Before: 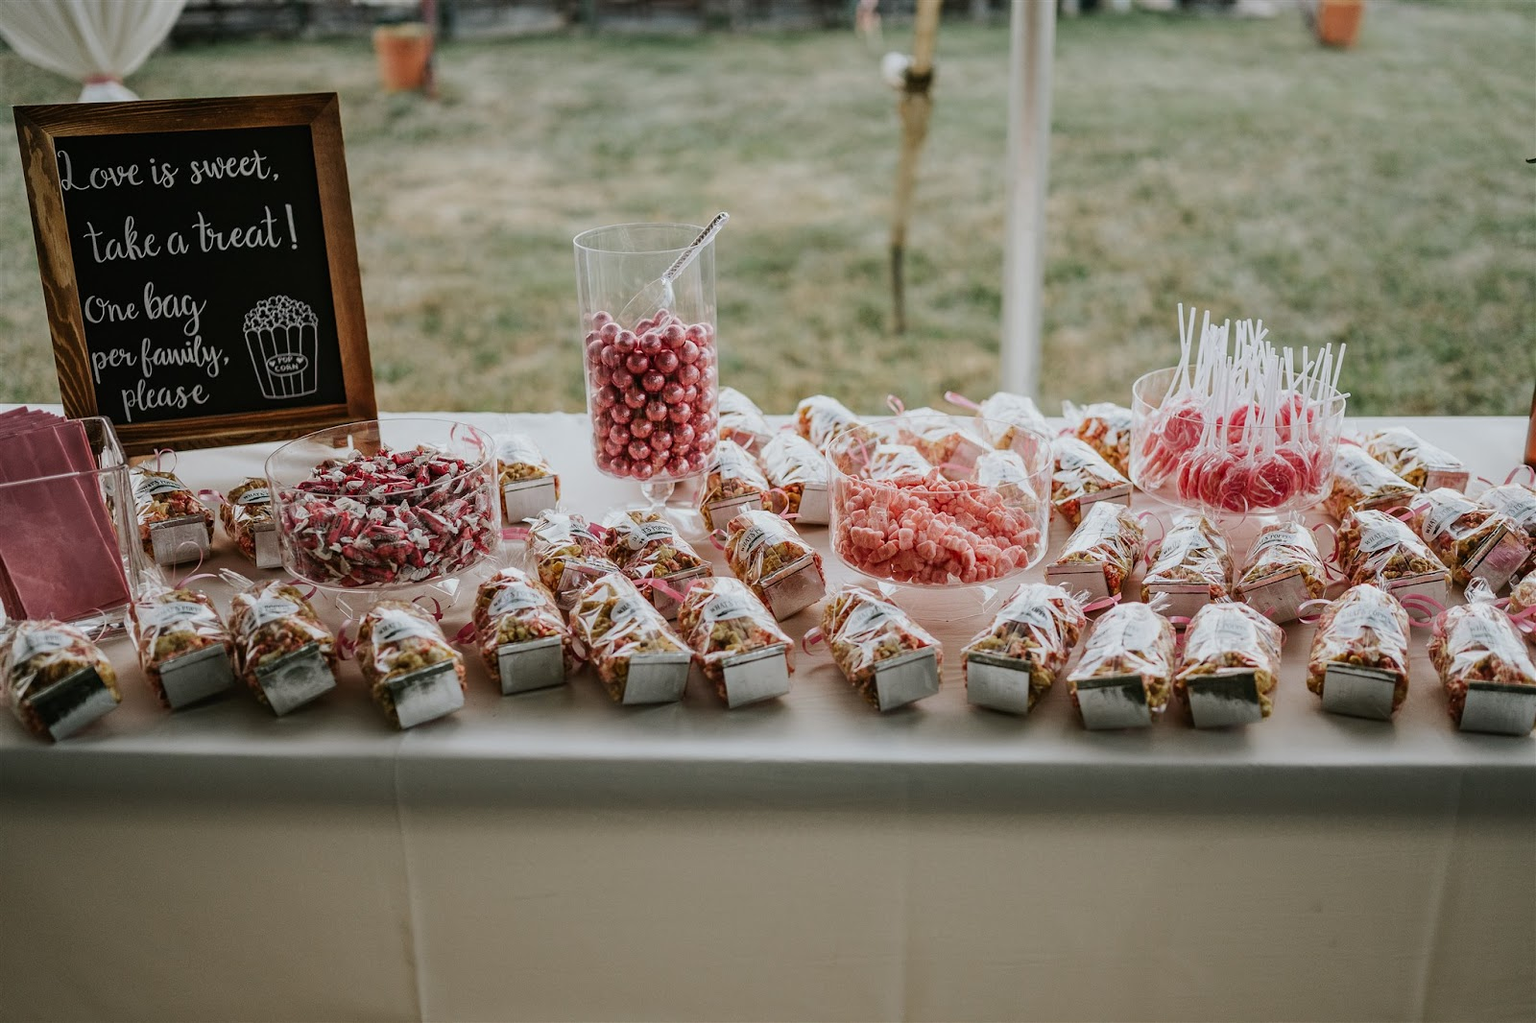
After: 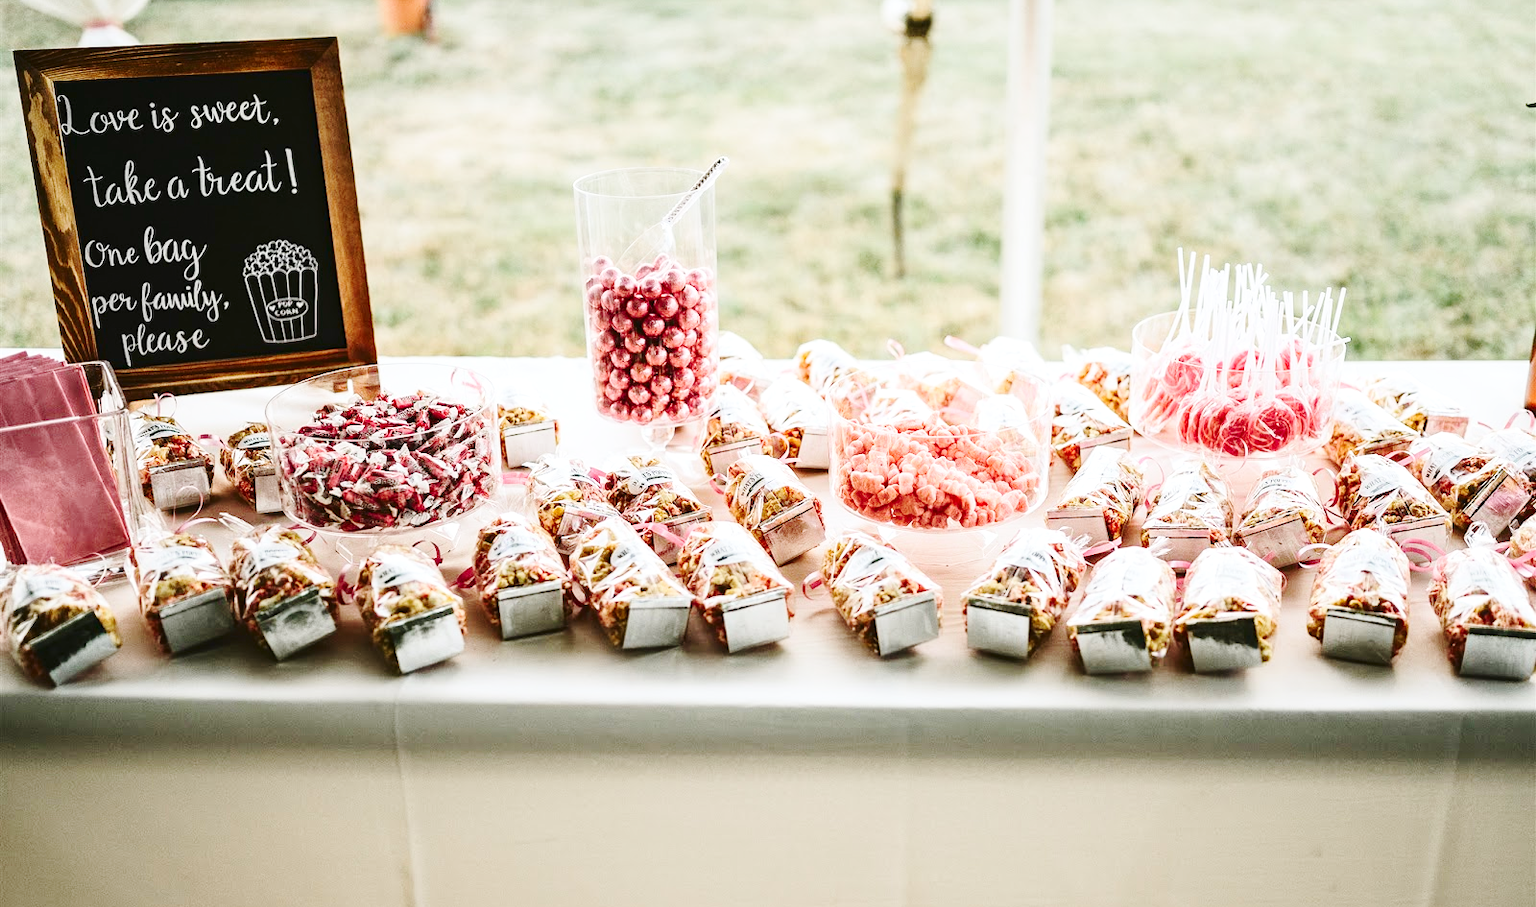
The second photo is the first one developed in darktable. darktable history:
crop and rotate: top 5.505%, bottom 5.8%
contrast brightness saturation: contrast 0.197, brightness -0.115, saturation 0.101
base curve: curves: ch0 [(0, 0.007) (0.028, 0.063) (0.121, 0.311) (0.46, 0.743) (0.859, 0.957) (1, 1)], preserve colors none
exposure: black level correction 0, exposure 0.695 EV, compensate highlight preservation false
